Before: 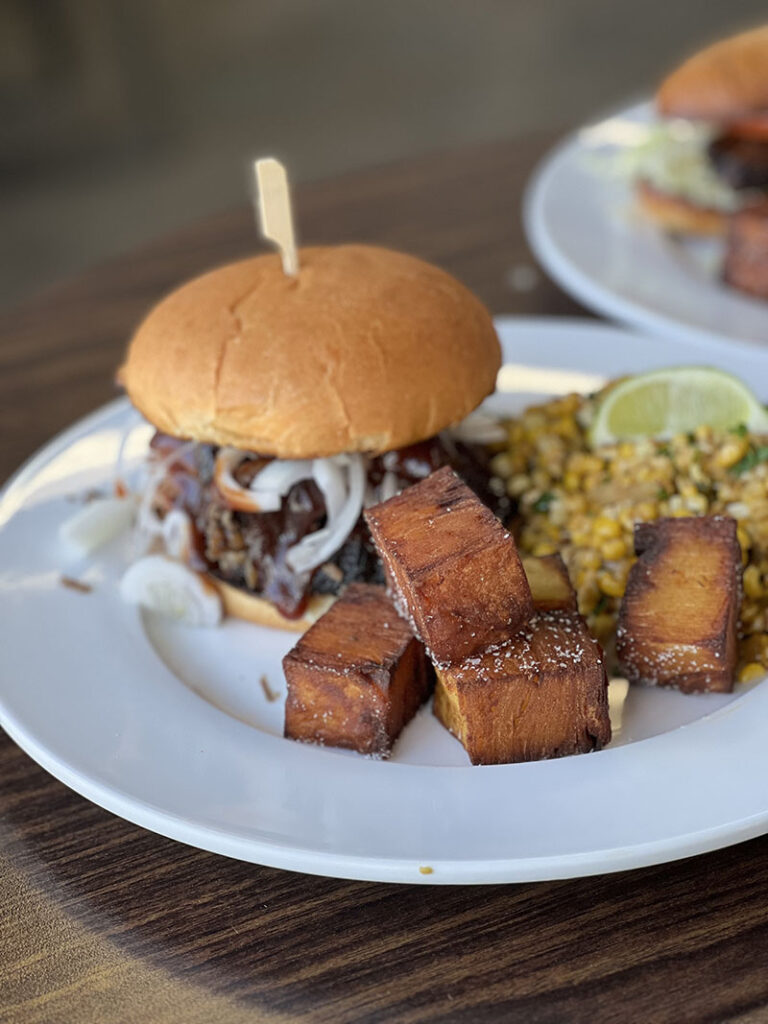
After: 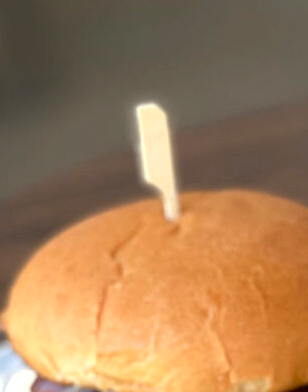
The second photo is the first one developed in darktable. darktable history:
crop: left 15.509%, top 5.46%, right 44.384%, bottom 56.243%
tone equalizer: -8 EV -0.414 EV, -7 EV -0.377 EV, -6 EV -0.299 EV, -5 EV -0.228 EV, -3 EV 0.247 EV, -2 EV 0.338 EV, -1 EV 0.406 EV, +0 EV 0.4 EV
